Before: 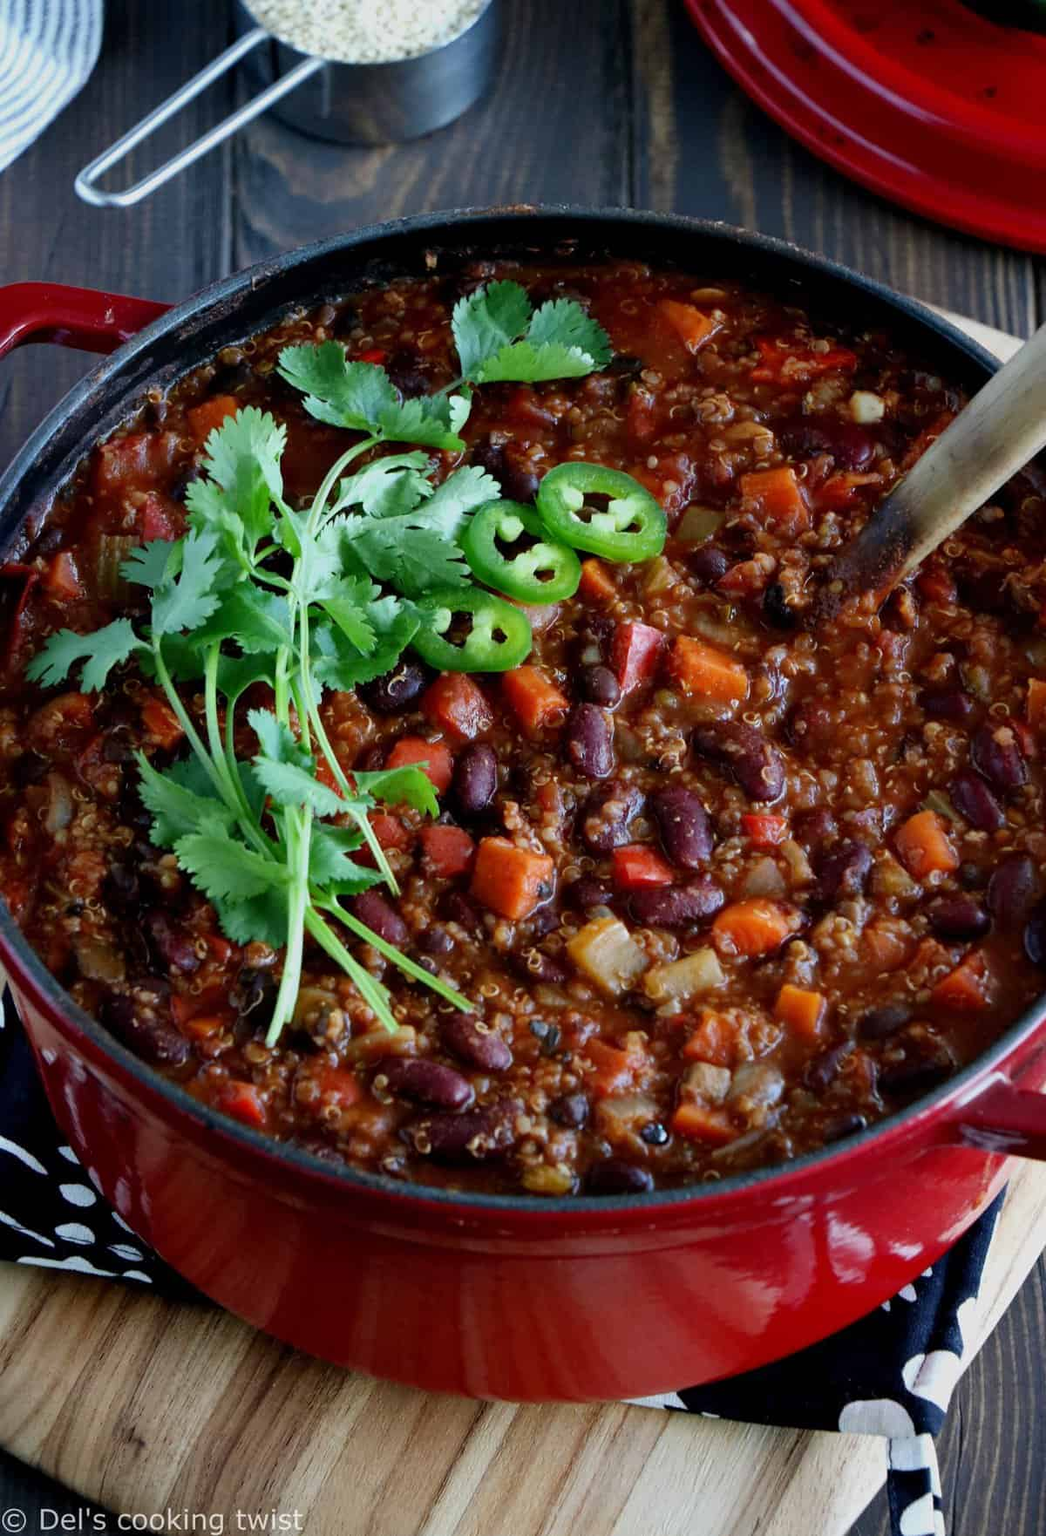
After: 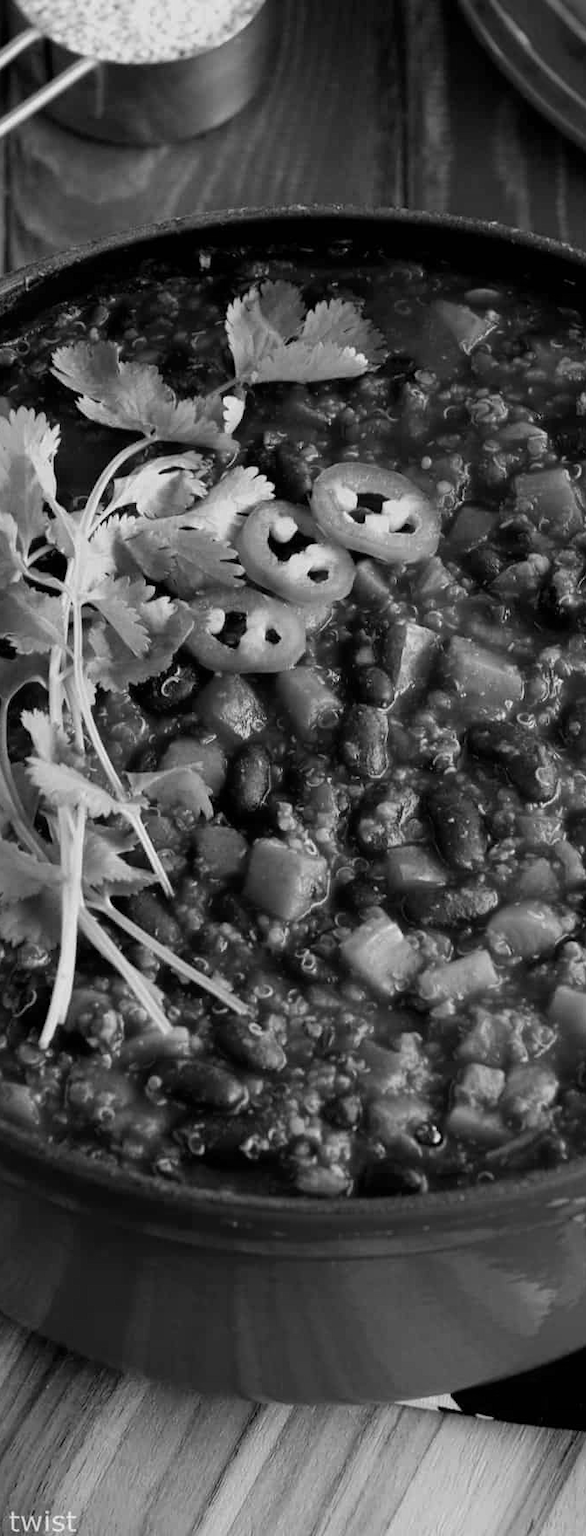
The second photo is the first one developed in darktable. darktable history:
monochrome: a 32, b 64, size 2.3
crop: left 21.674%, right 22.086%
